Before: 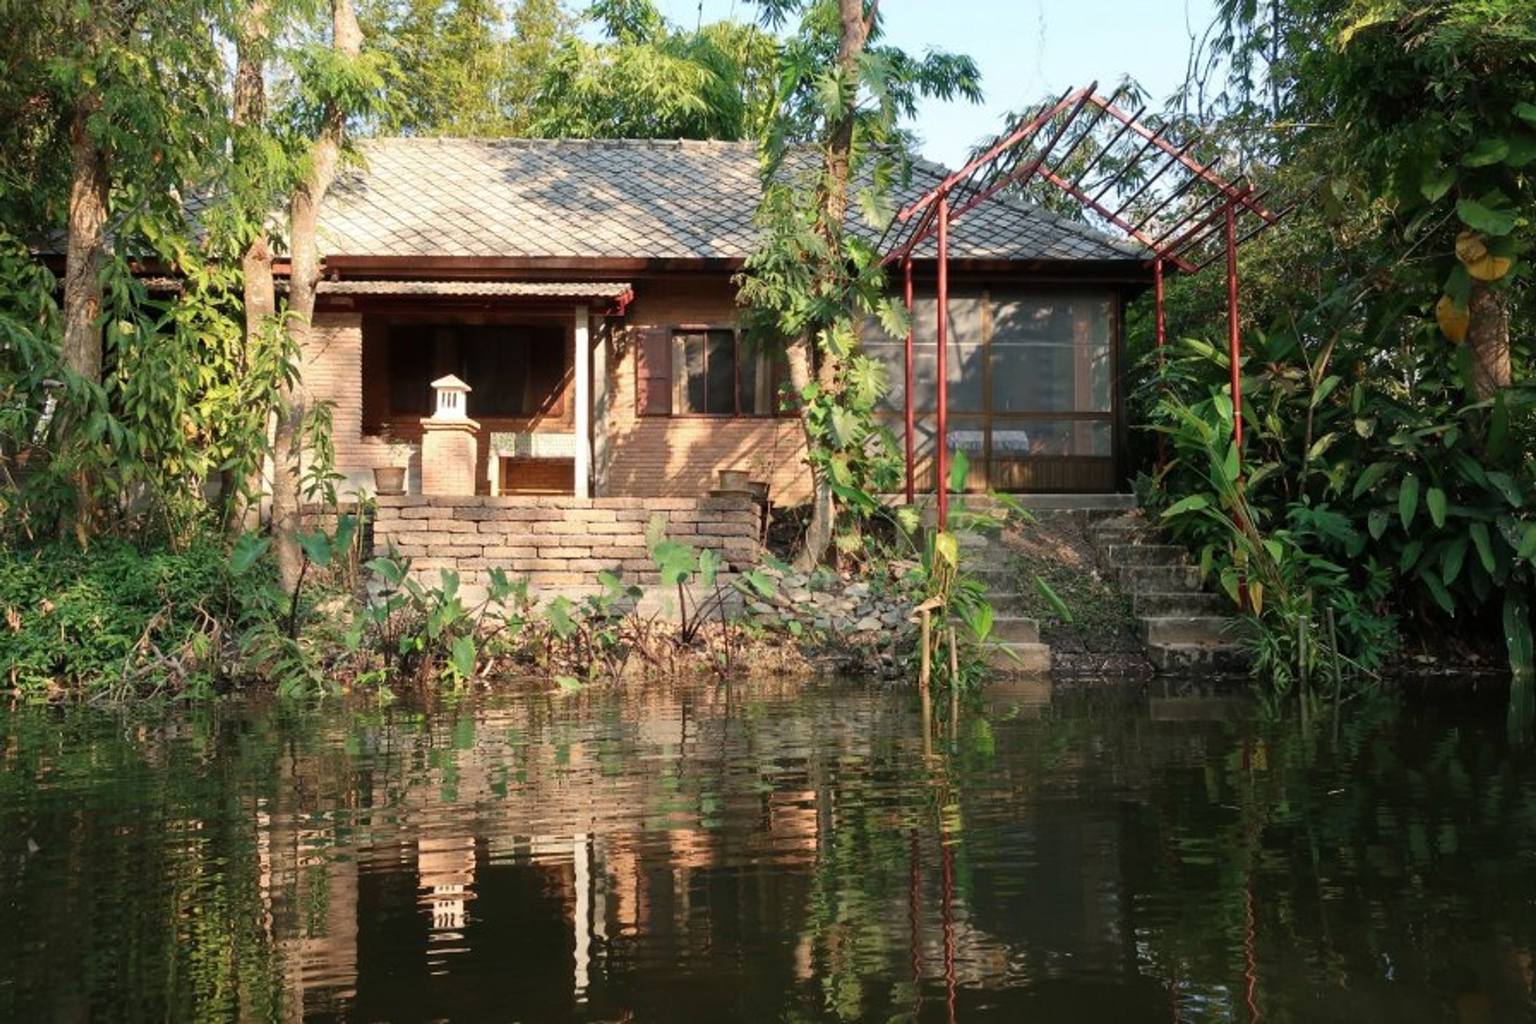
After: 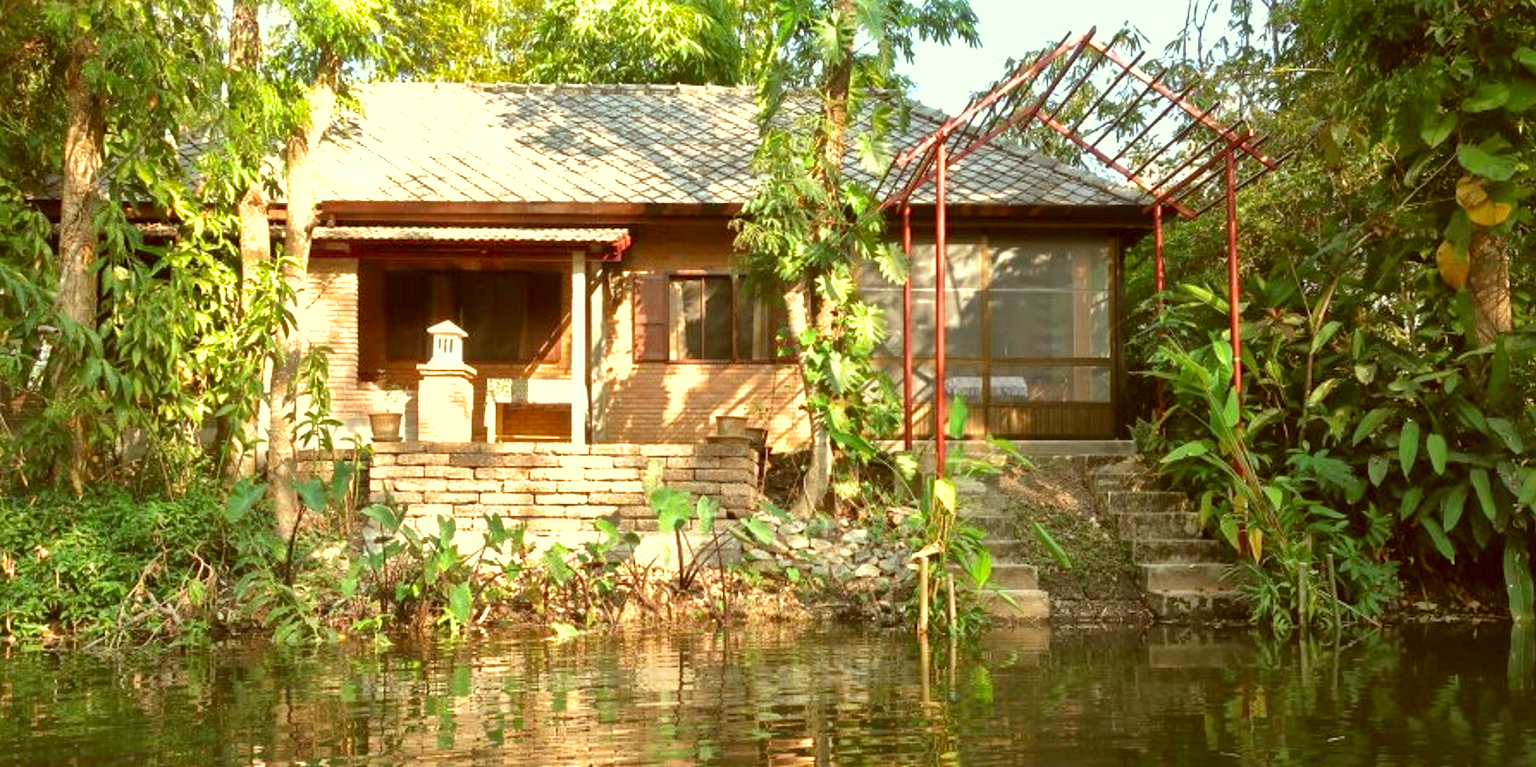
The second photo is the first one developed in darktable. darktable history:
crop: left 0.387%, top 5.469%, bottom 19.809%
color correction: highlights a* -5.3, highlights b* 9.8, shadows a* 9.8, shadows b* 24.26
shadows and highlights: on, module defaults
exposure: black level correction 0, exposure 0.9 EV, compensate highlight preservation false
